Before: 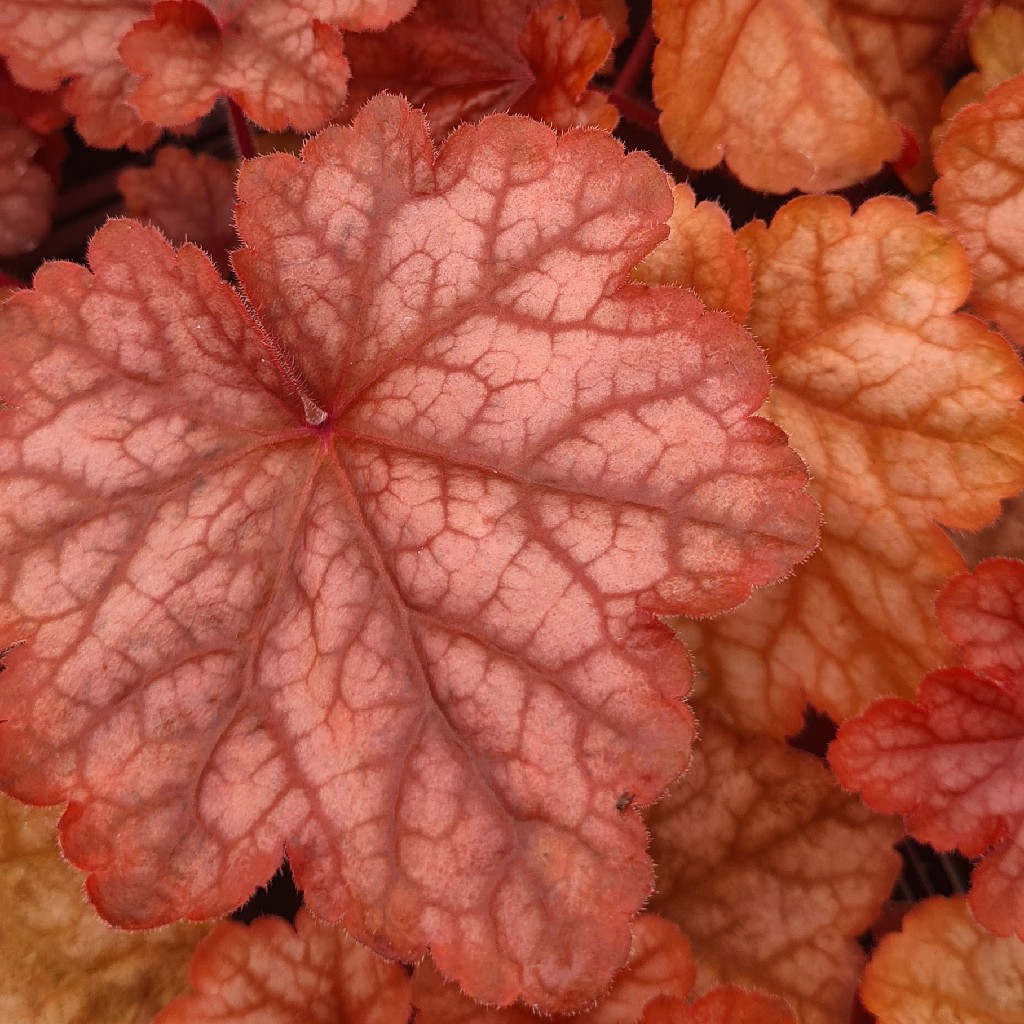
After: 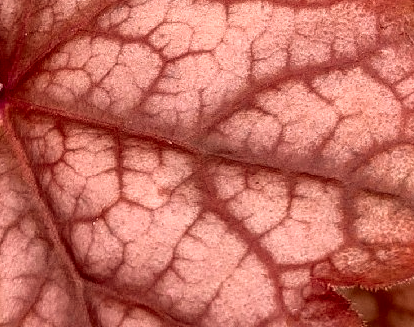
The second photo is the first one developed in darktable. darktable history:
crop: left 31.751%, top 32.172%, right 27.8%, bottom 35.83%
local contrast: highlights 12%, shadows 38%, detail 183%, midtone range 0.471
